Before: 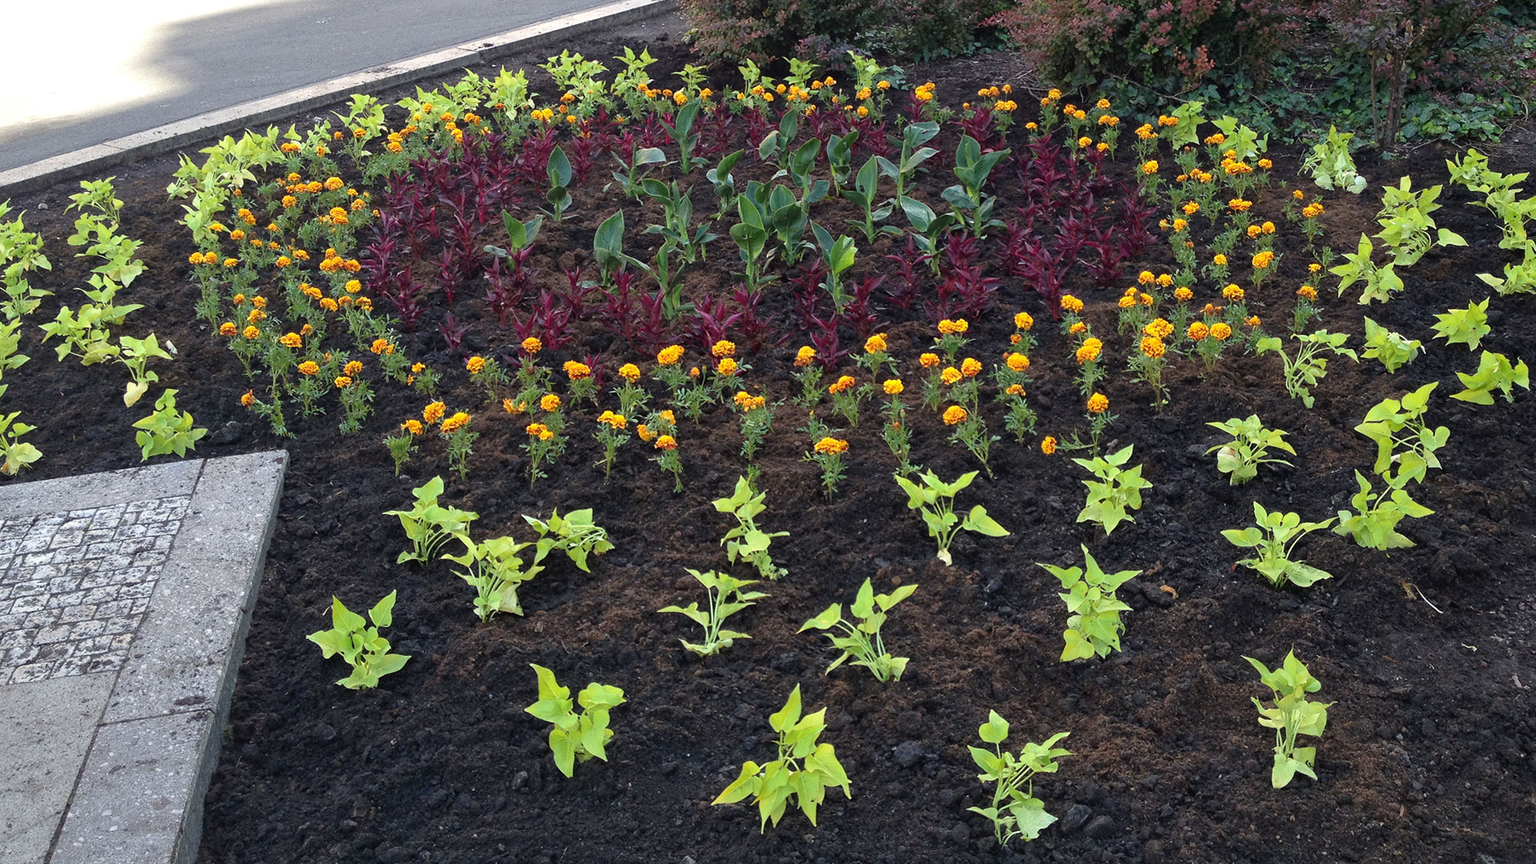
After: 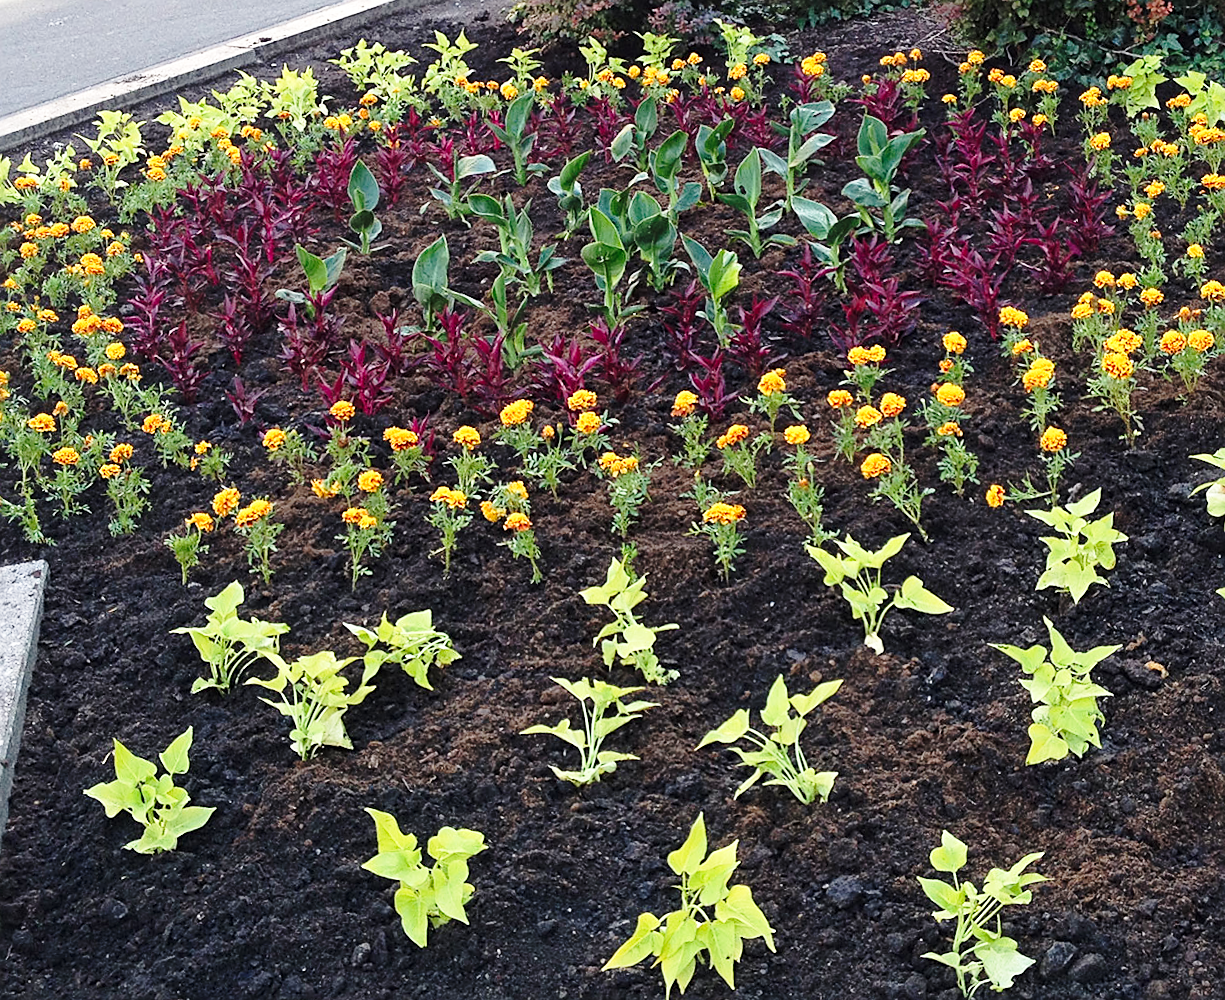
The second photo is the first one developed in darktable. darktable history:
crop and rotate: left 15.055%, right 18.278%
rotate and perspective: rotation -3.52°, crop left 0.036, crop right 0.964, crop top 0.081, crop bottom 0.919
base curve: curves: ch0 [(0, 0) (0.028, 0.03) (0.121, 0.232) (0.46, 0.748) (0.859, 0.968) (1, 1)], preserve colors none
sharpen: on, module defaults
